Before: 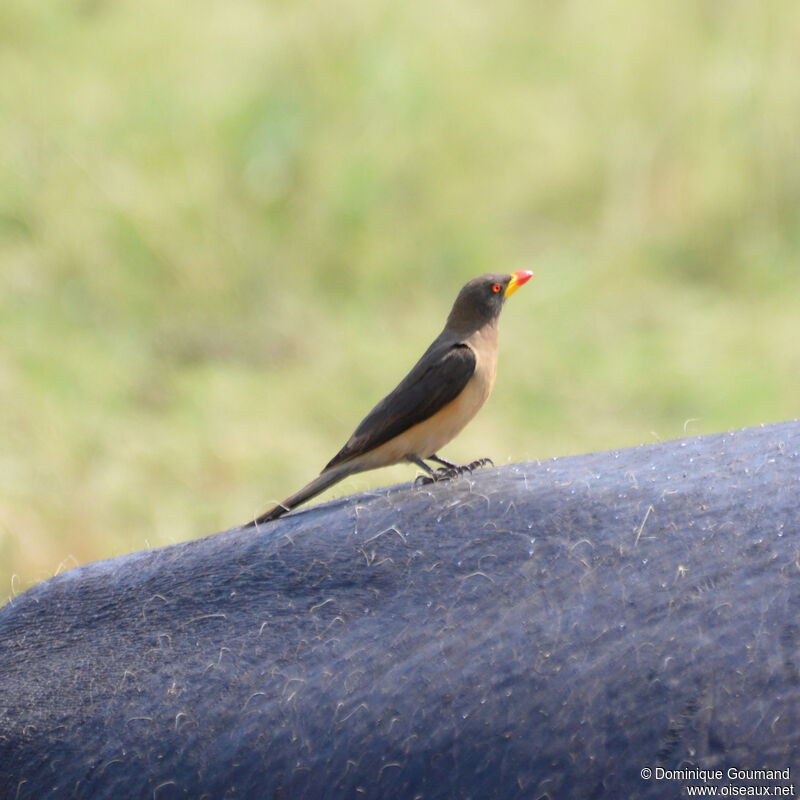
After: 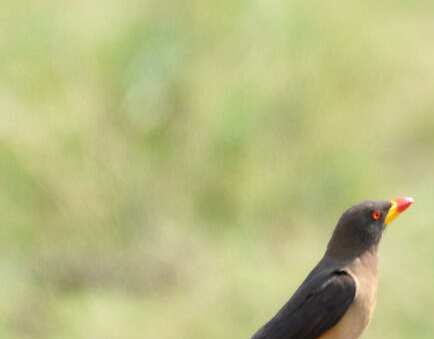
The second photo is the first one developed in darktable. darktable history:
crop: left 15.121%, top 9.15%, right 30.603%, bottom 48.435%
local contrast: mode bilateral grid, contrast 20, coarseness 50, detail 150%, midtone range 0.2
